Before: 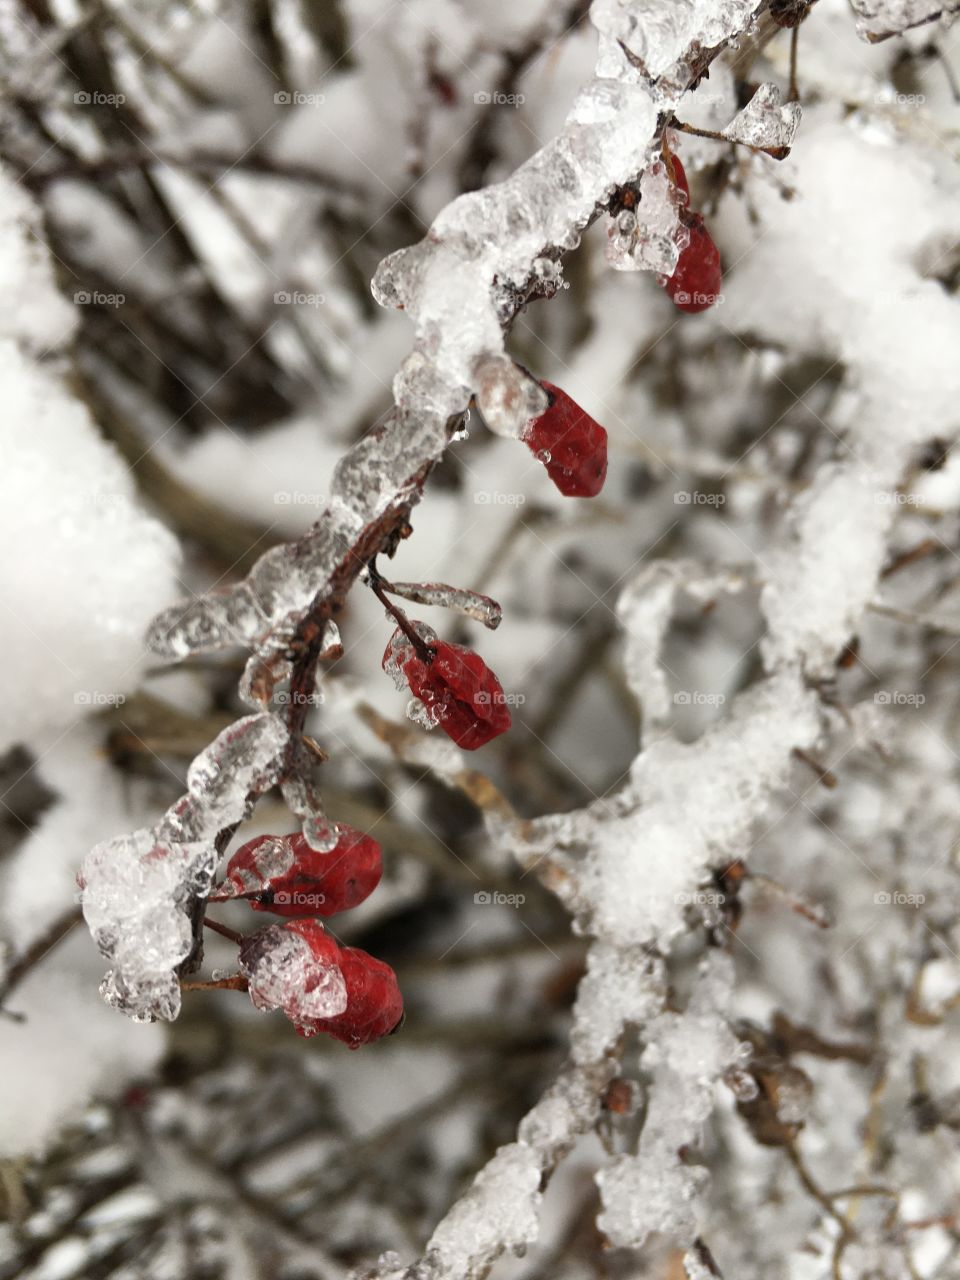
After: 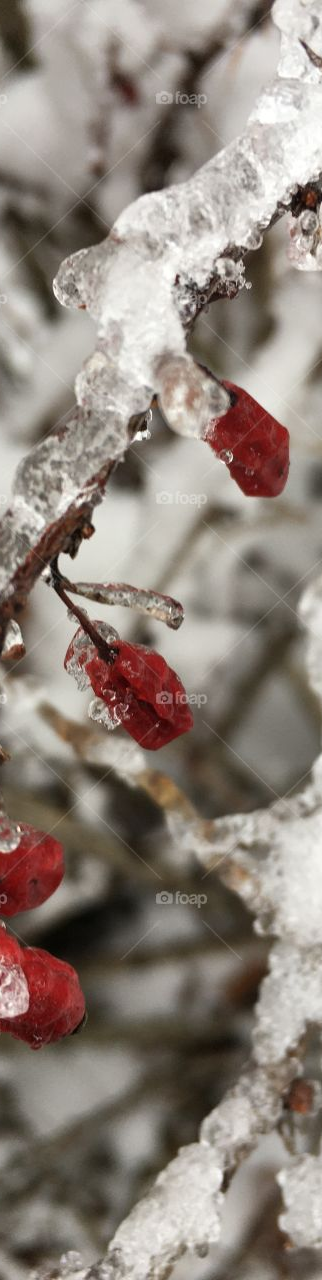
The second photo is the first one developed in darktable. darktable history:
crop: left 33.194%, right 33.262%
